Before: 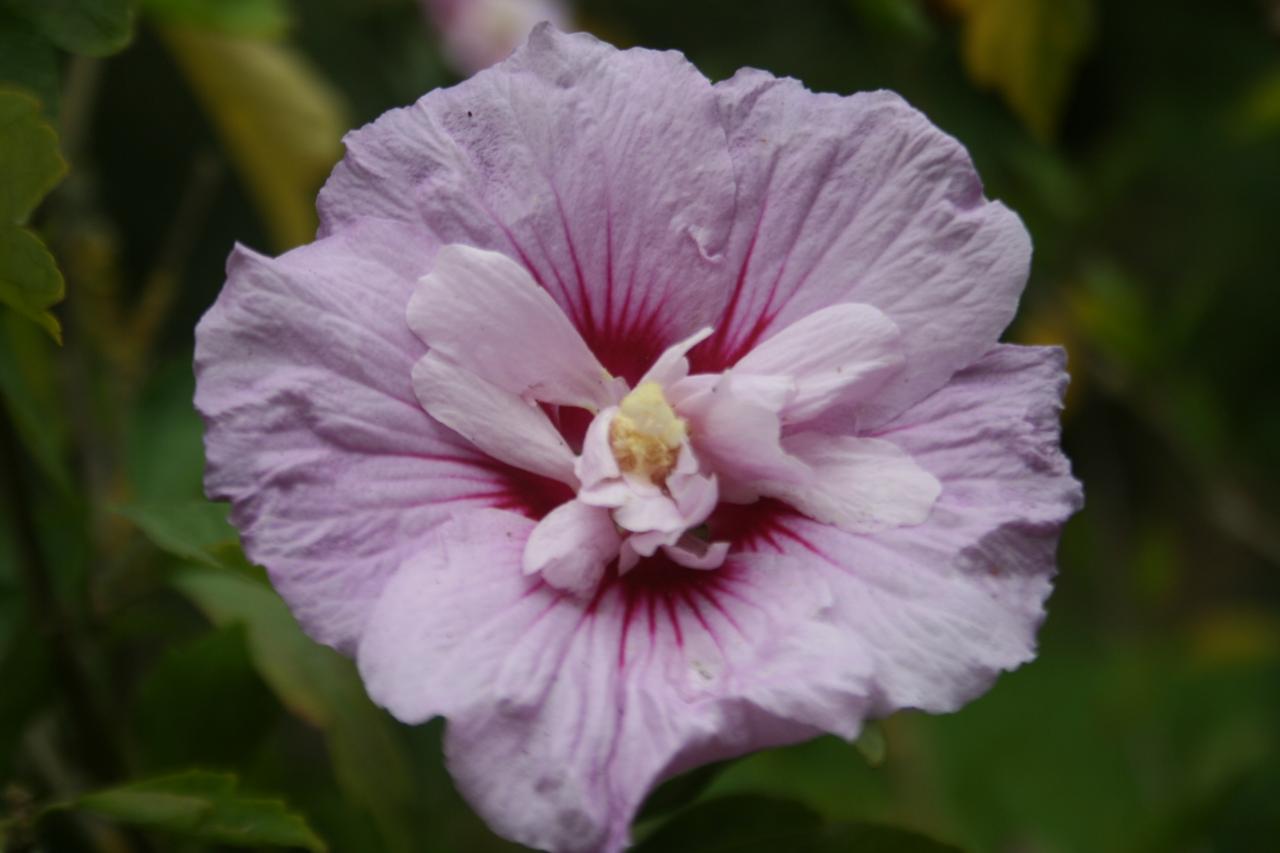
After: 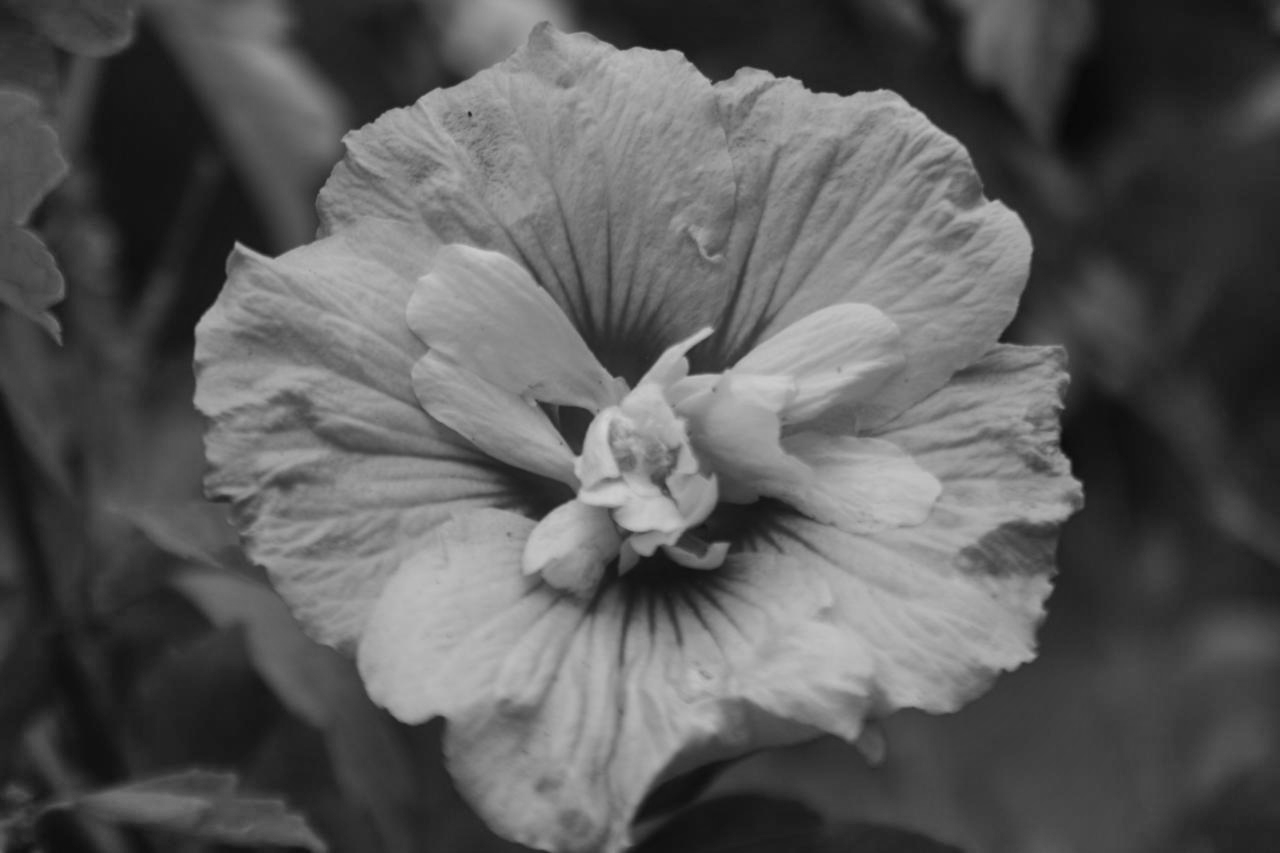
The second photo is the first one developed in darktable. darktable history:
monochrome: a -6.99, b 35.61, size 1.4
shadows and highlights: soften with gaussian
